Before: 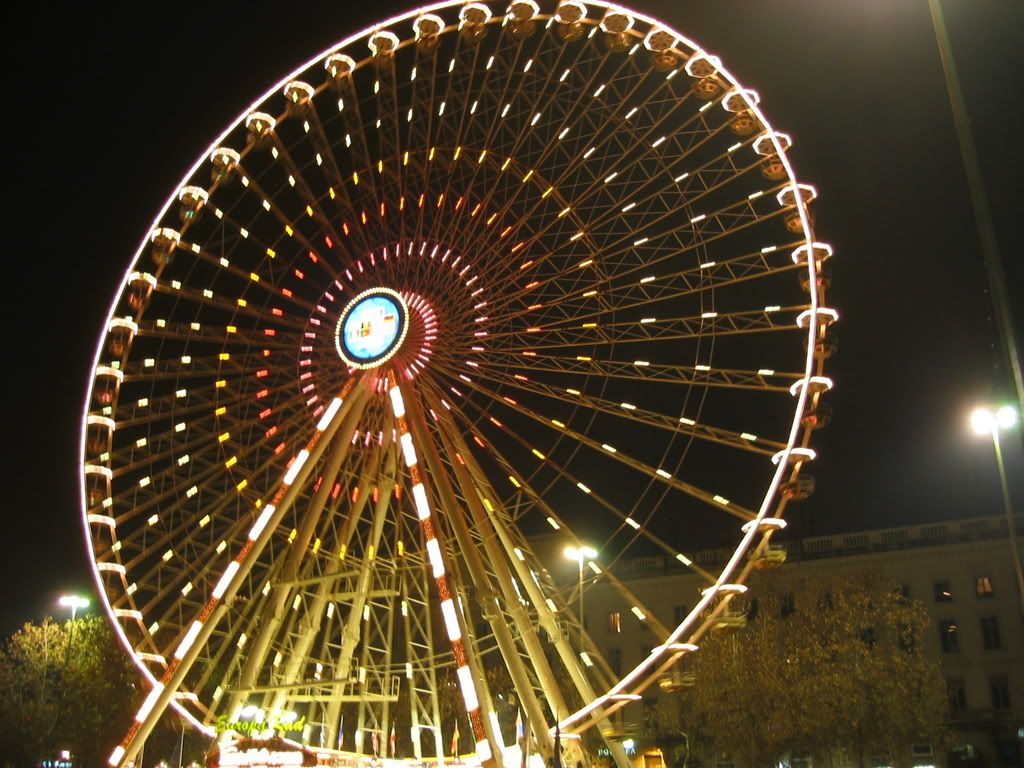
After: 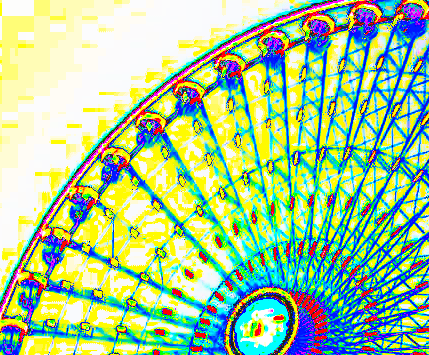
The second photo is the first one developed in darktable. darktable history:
color balance rgb: linear chroma grading › shadows -40%, linear chroma grading › highlights 40%, linear chroma grading › global chroma 45%, linear chroma grading › mid-tones -30%, perceptual saturation grading › global saturation 55%, perceptual saturation grading › highlights -50%, perceptual saturation grading › mid-tones 40%, perceptual saturation grading › shadows 30%, perceptual brilliance grading › global brilliance 20%, perceptual brilliance grading › shadows -40%, global vibrance 35%
rgb curve: curves: ch0 [(0, 0) (0.21, 0.15) (0.24, 0.21) (0.5, 0.75) (0.75, 0.96) (0.89, 0.99) (1, 1)]; ch1 [(0, 0.02) (0.21, 0.13) (0.25, 0.2) (0.5, 0.67) (0.75, 0.9) (0.89, 0.97) (1, 1)]; ch2 [(0, 0.02) (0.21, 0.13) (0.25, 0.2) (0.5, 0.67) (0.75, 0.9) (0.89, 0.97) (1, 1)], compensate middle gray true
crop and rotate: left 10.817%, top 0.062%, right 47.194%, bottom 53.626%
tone curve: curves: ch0 [(0, 0) (0.003, 0.99) (0.011, 0.983) (0.025, 0.934) (0.044, 0.719) (0.069, 0.382) (0.1, 0.204) (0.136, 0.093) (0.177, 0.094) (0.224, 0.093) (0.277, 0.098) (0.335, 0.214) (0.399, 0.616) (0.468, 0.827) (0.543, 0.464) (0.623, 0.145) (0.709, 0.127) (0.801, 0.187) (0.898, 0.203) (1, 1)], preserve colors none
